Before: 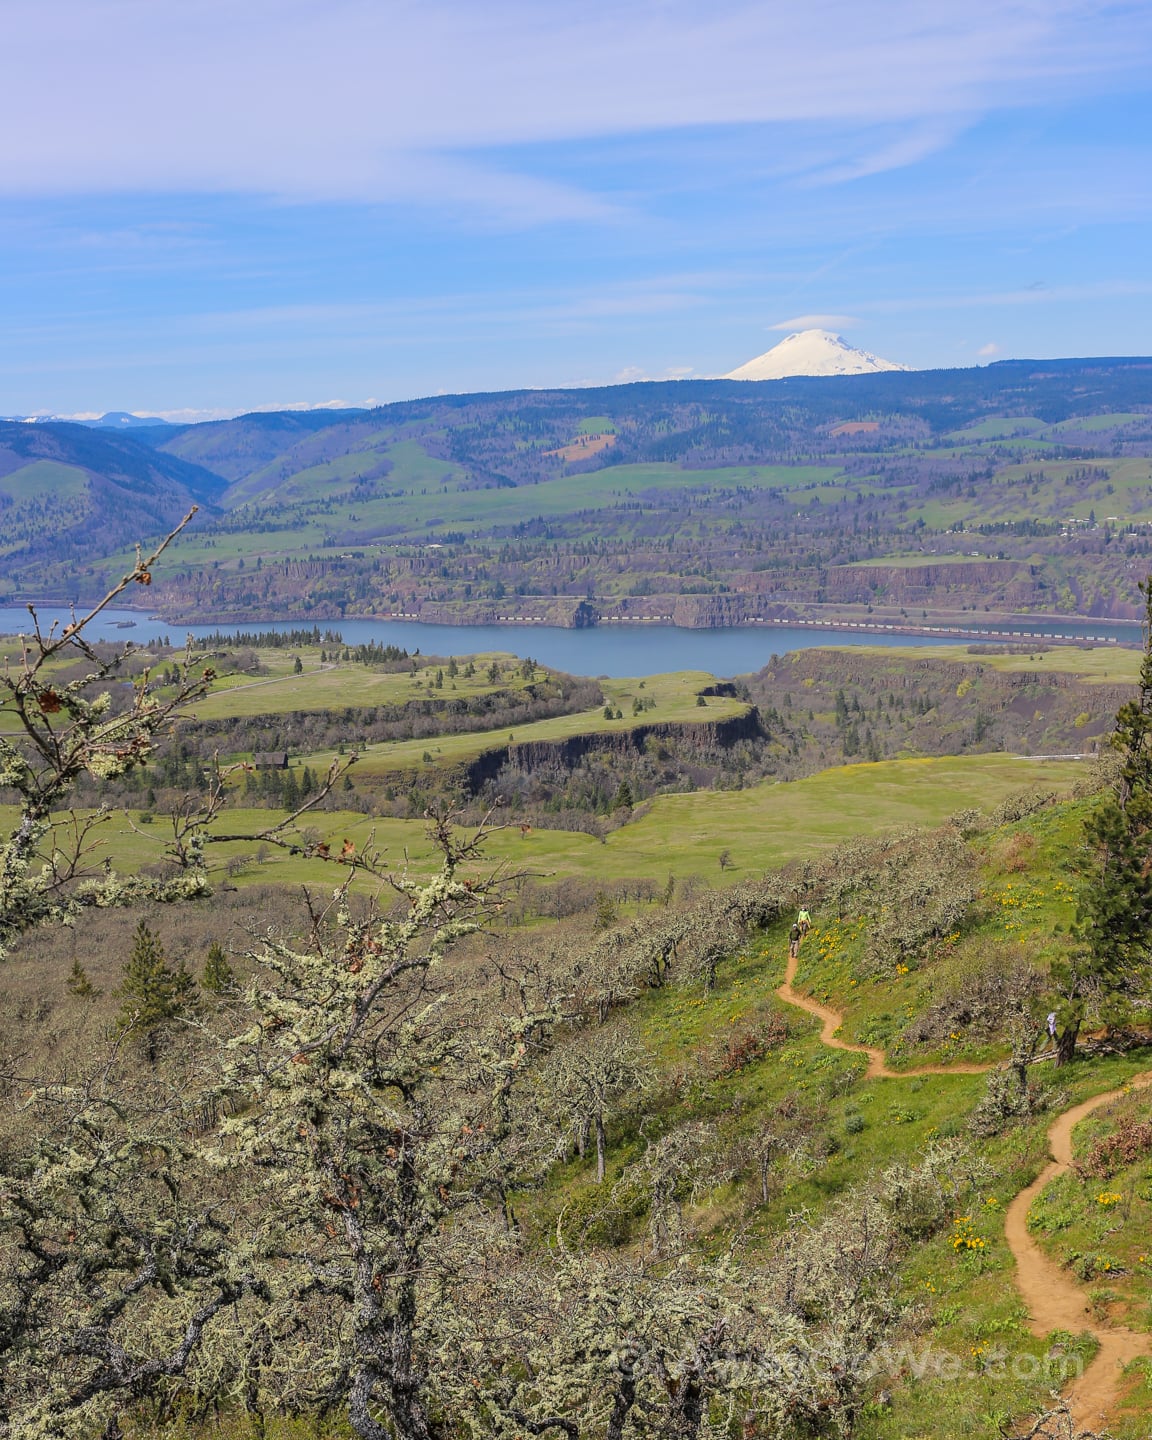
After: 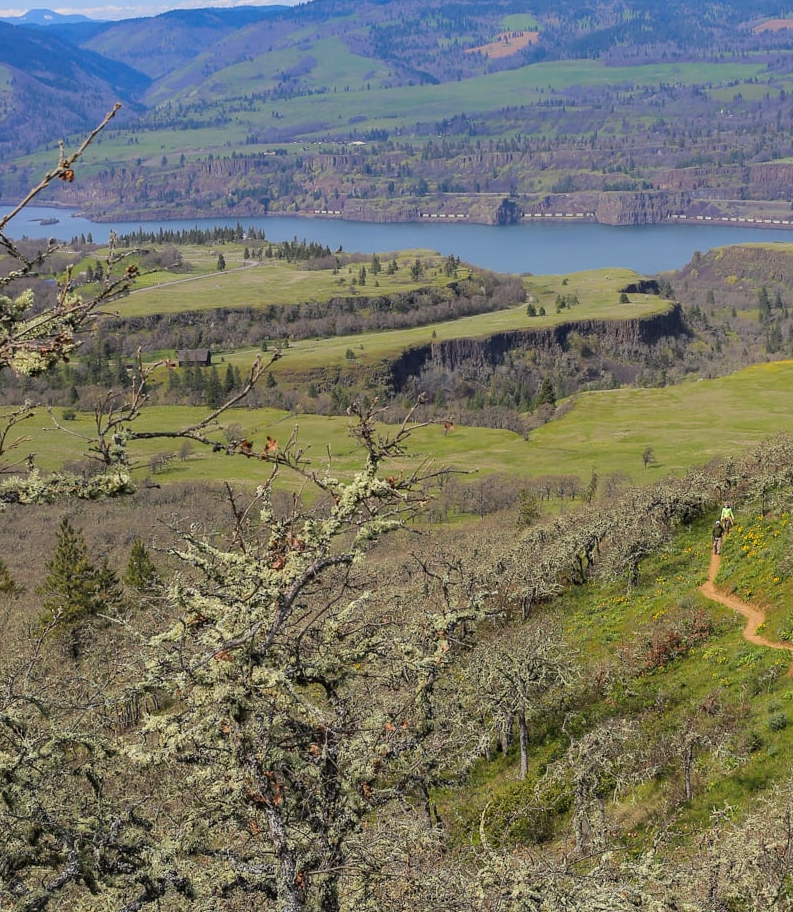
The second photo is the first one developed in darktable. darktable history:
crop: left 6.744%, top 28.015%, right 24.352%, bottom 8.59%
